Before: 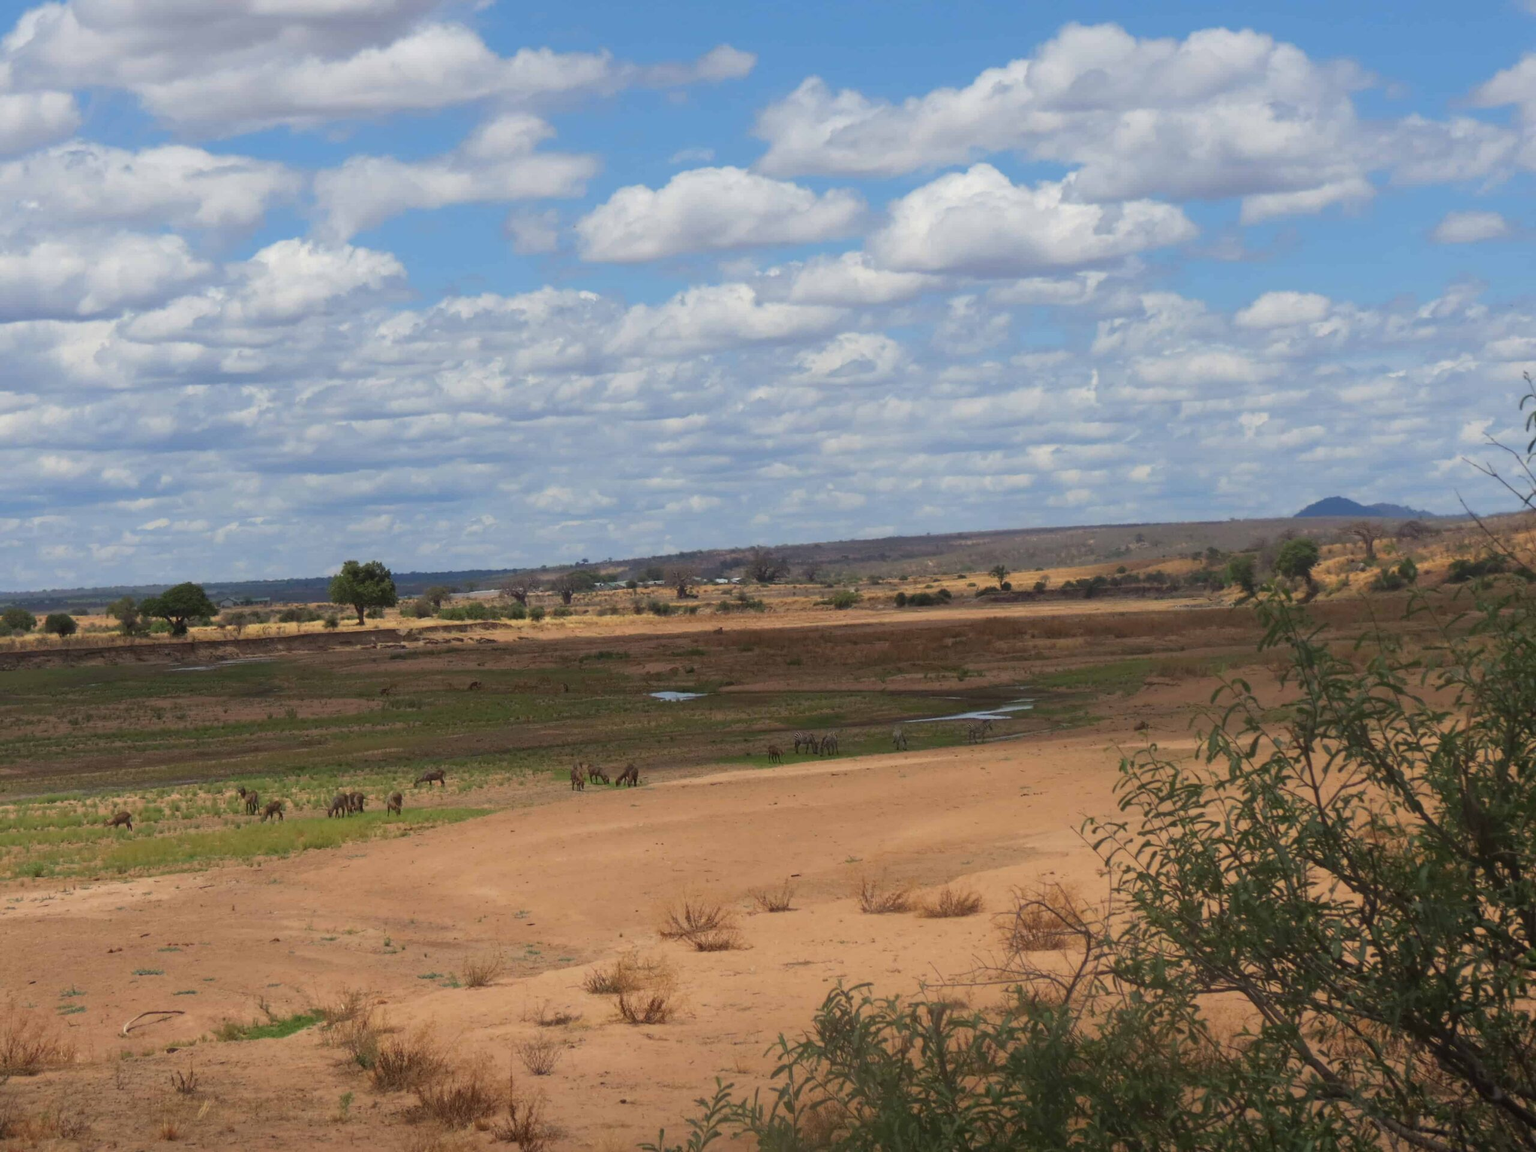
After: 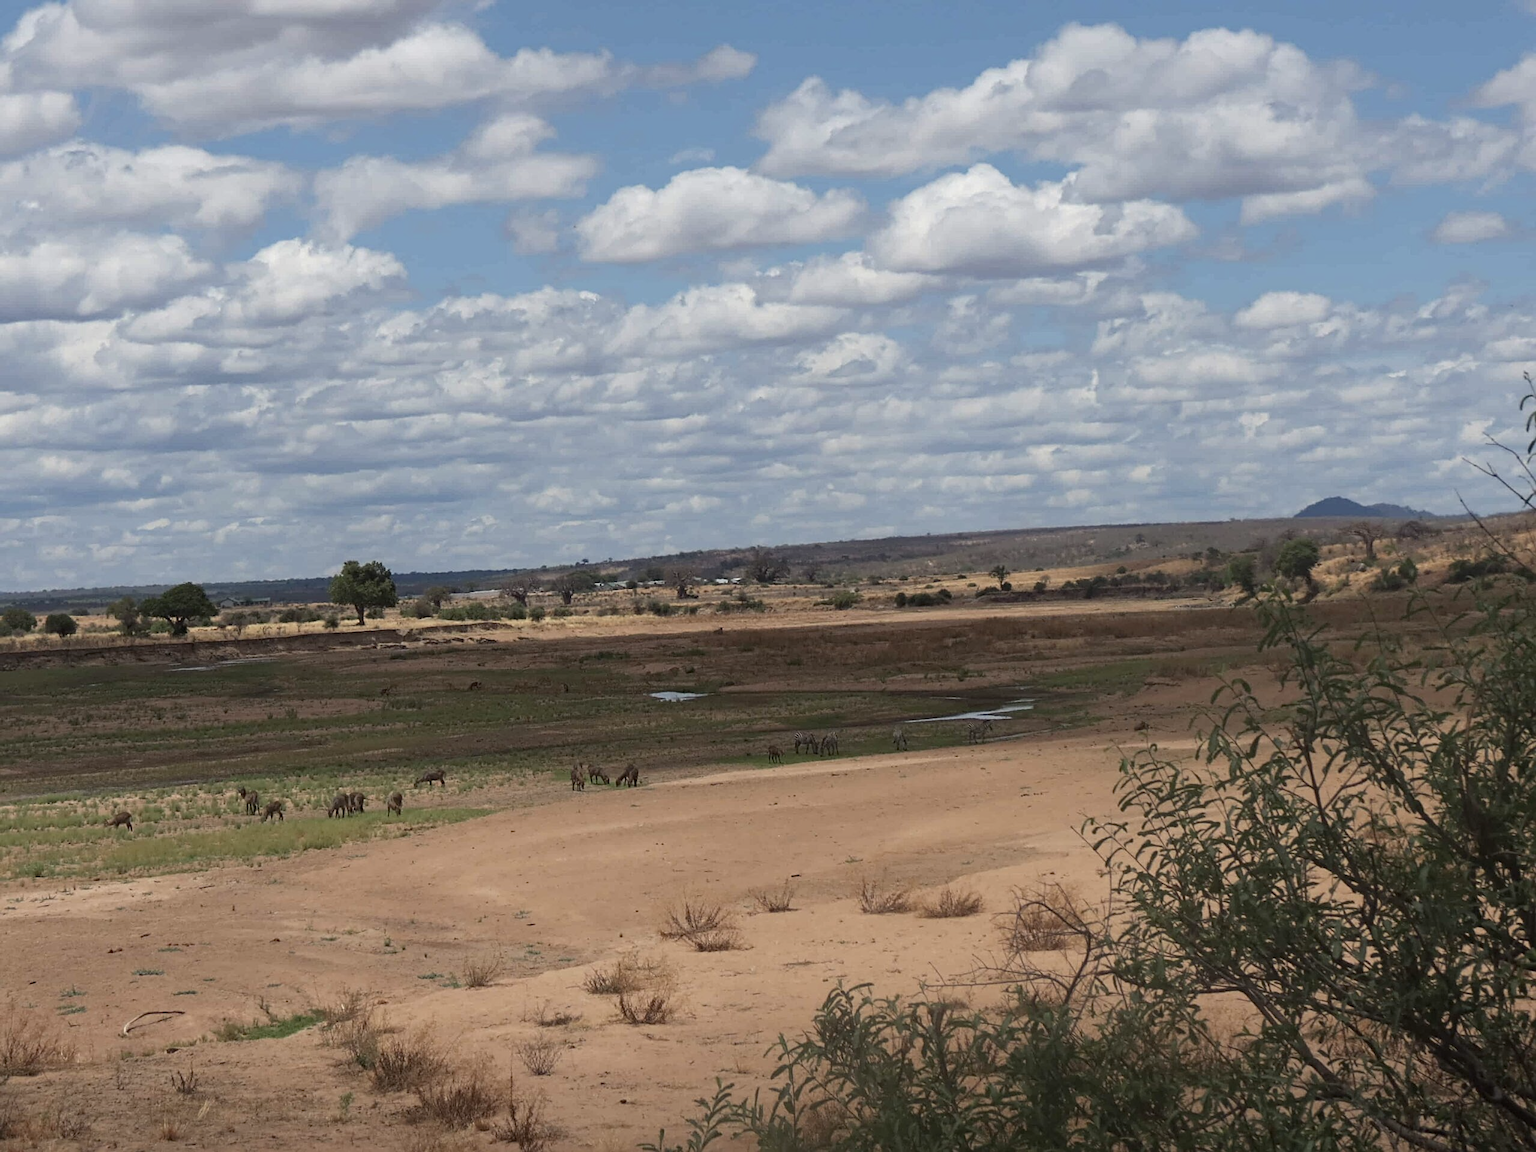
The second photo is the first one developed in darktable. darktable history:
haze removal: adaptive false
contrast brightness saturation: contrast 0.096, saturation -0.36
sharpen: amount 0.499
